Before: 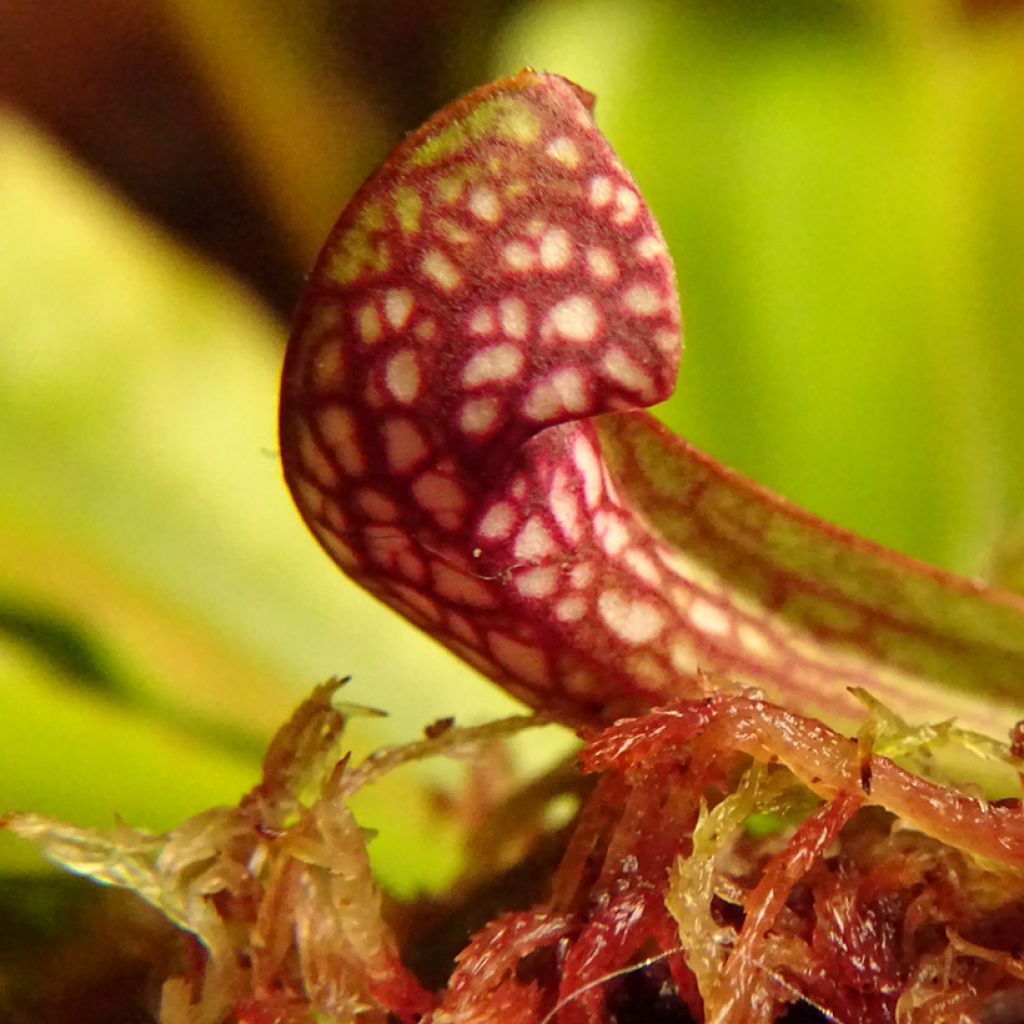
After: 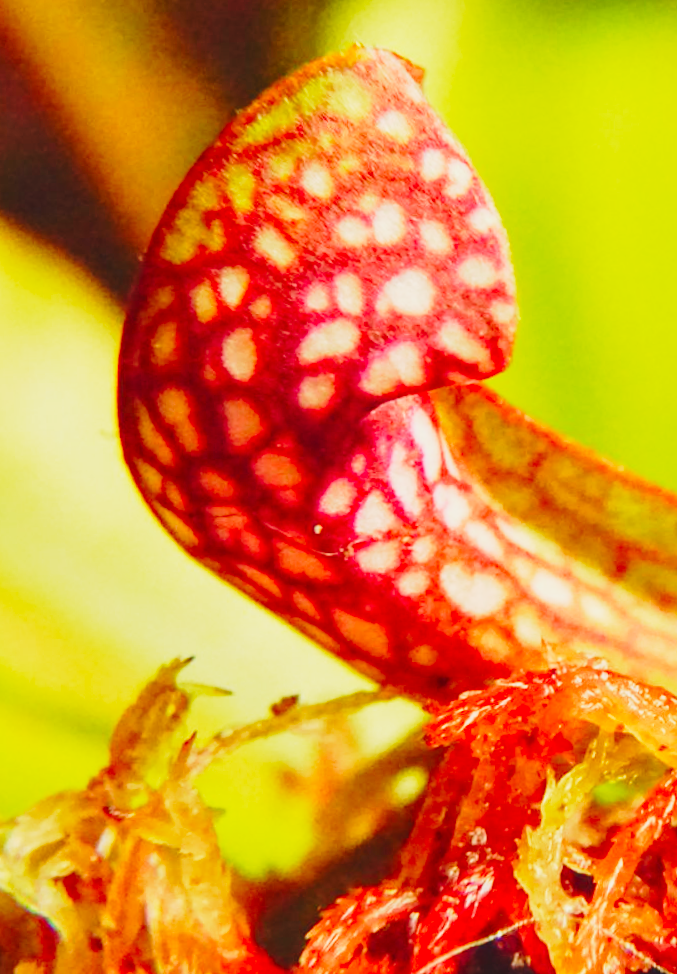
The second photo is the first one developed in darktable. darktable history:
fill light: on, module defaults
local contrast: highlights 100%, shadows 100%, detail 120%, midtone range 0.2
exposure: black level correction 0, exposure 0.7 EV, compensate exposure bias true, compensate highlight preservation false
base curve: curves: ch0 [(0, 0) (0.028, 0.03) (0.121, 0.232) (0.46, 0.748) (0.859, 0.968) (1, 1)], preserve colors none
rotate and perspective: rotation -1.42°, crop left 0.016, crop right 0.984, crop top 0.035, crop bottom 0.965
crop and rotate: left 15.446%, right 17.836%
contrast brightness saturation: contrast -0.19, saturation 0.19
